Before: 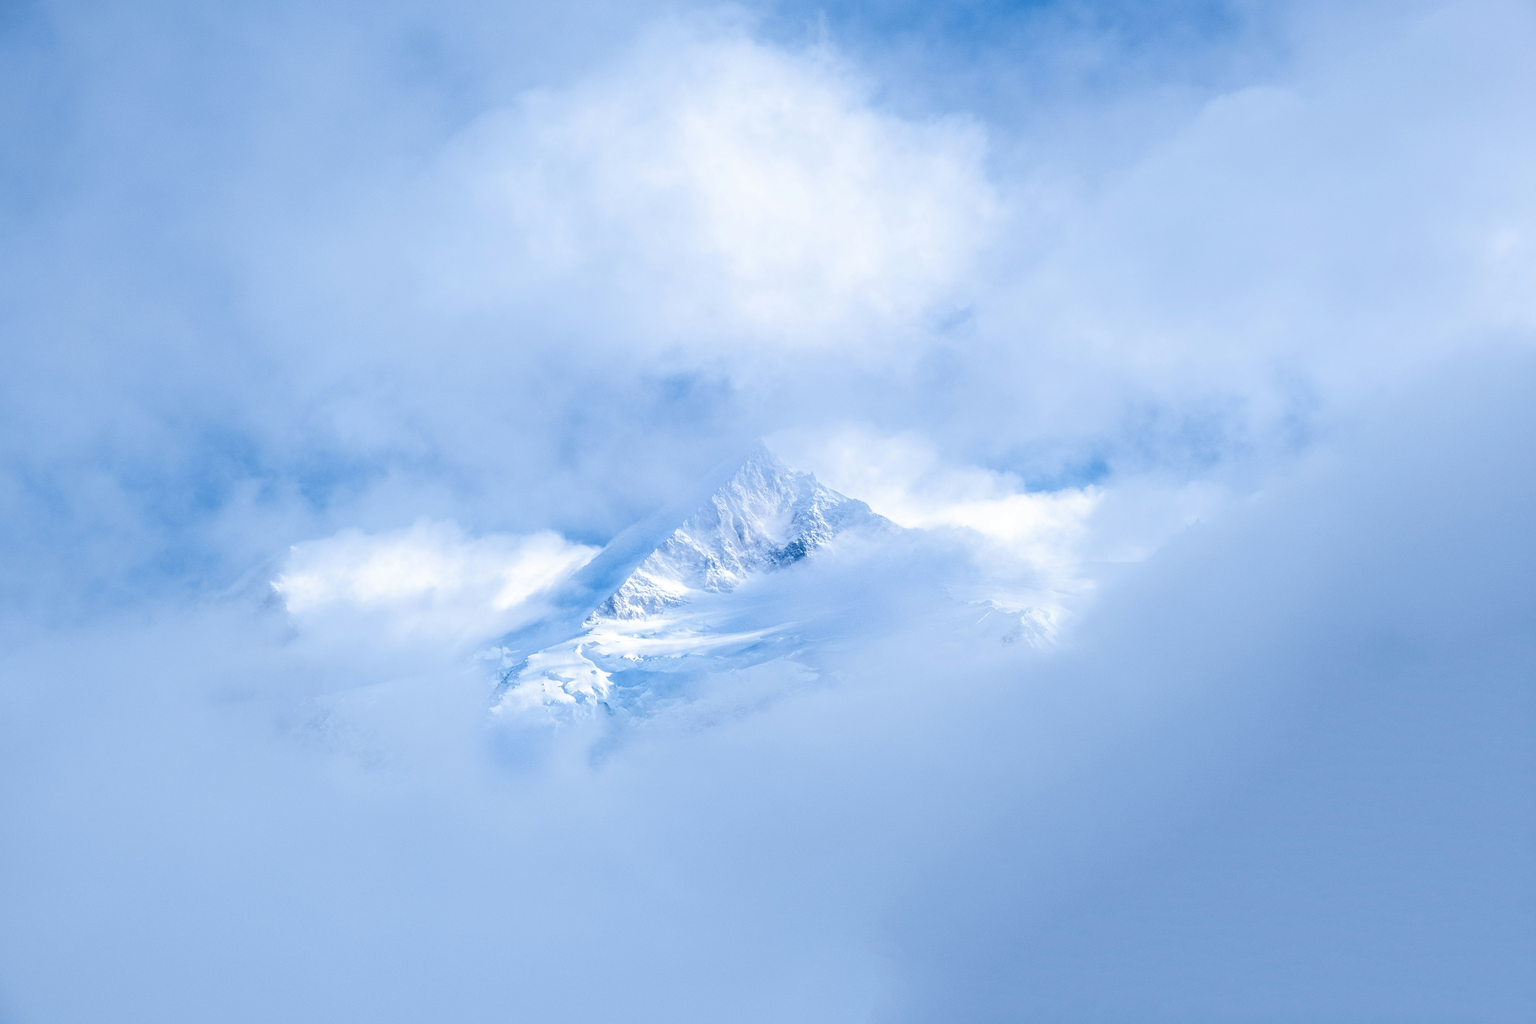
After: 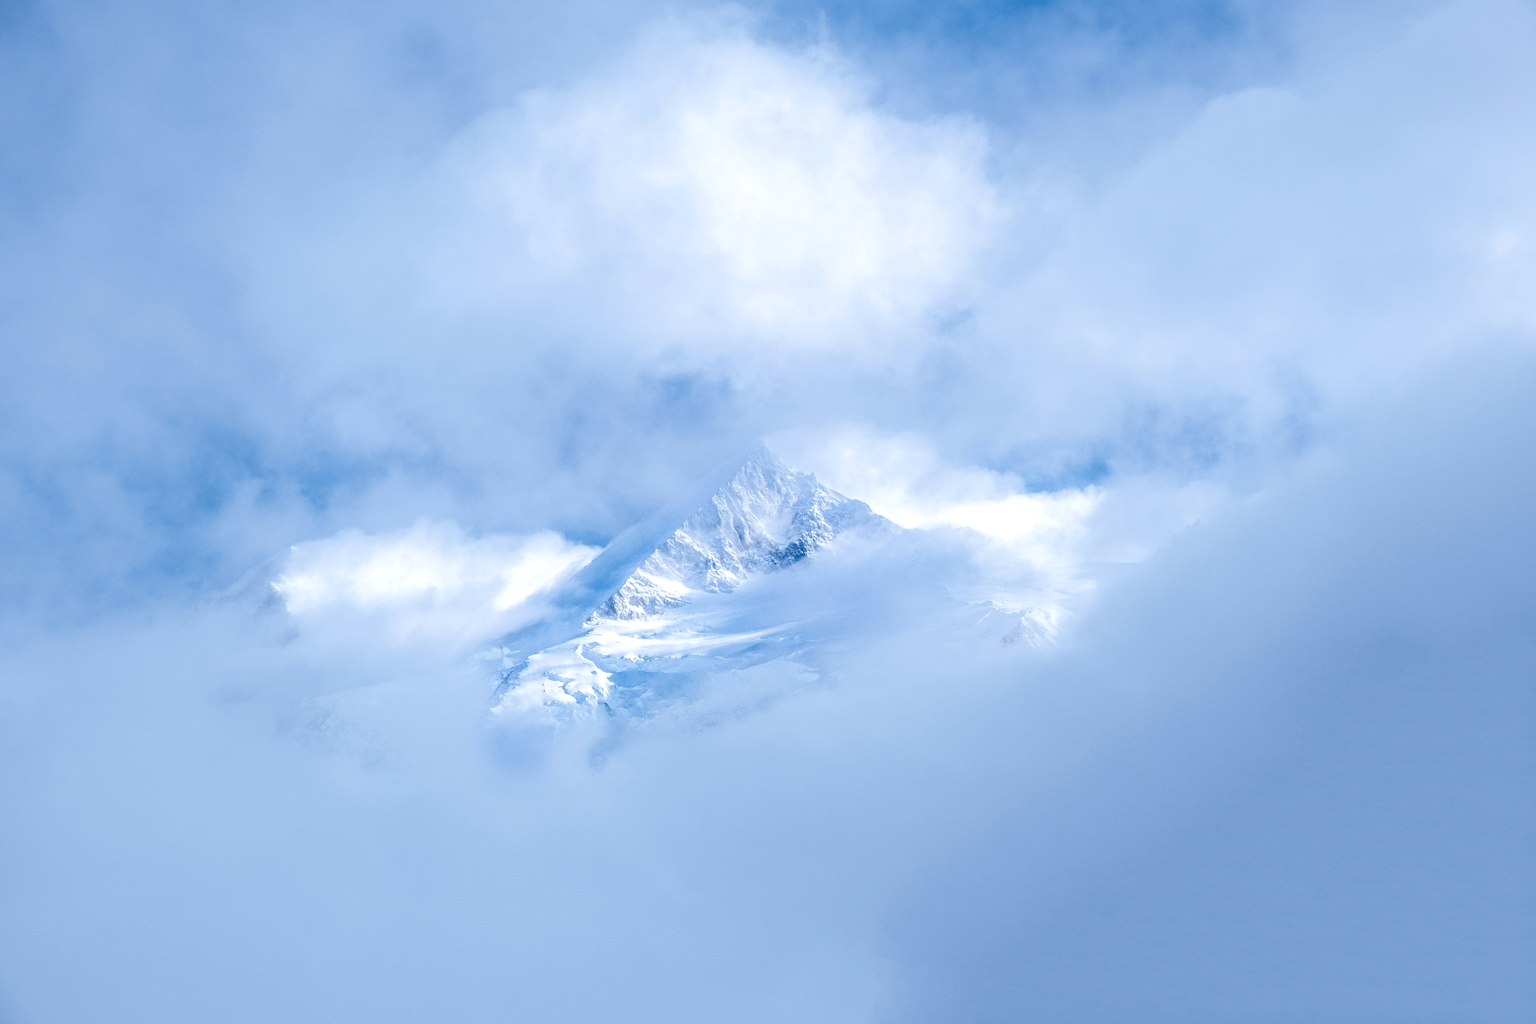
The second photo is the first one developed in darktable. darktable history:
local contrast: highlights 100%, shadows 102%, detail 120%, midtone range 0.2
